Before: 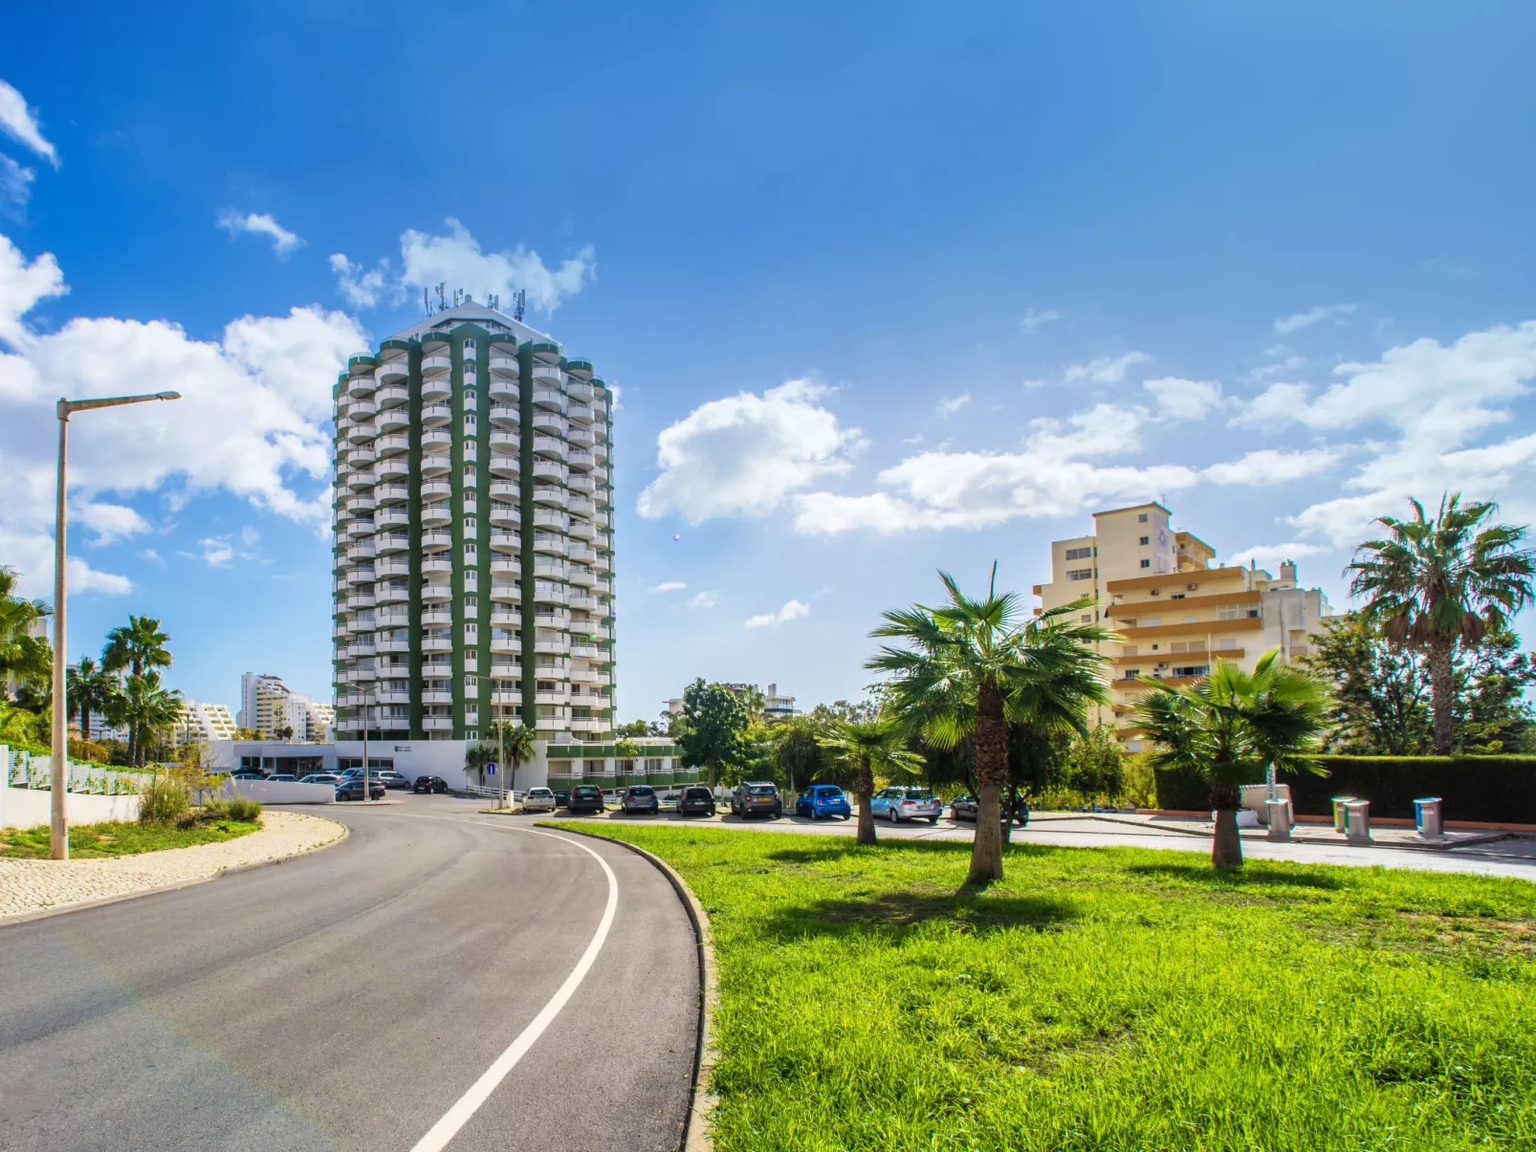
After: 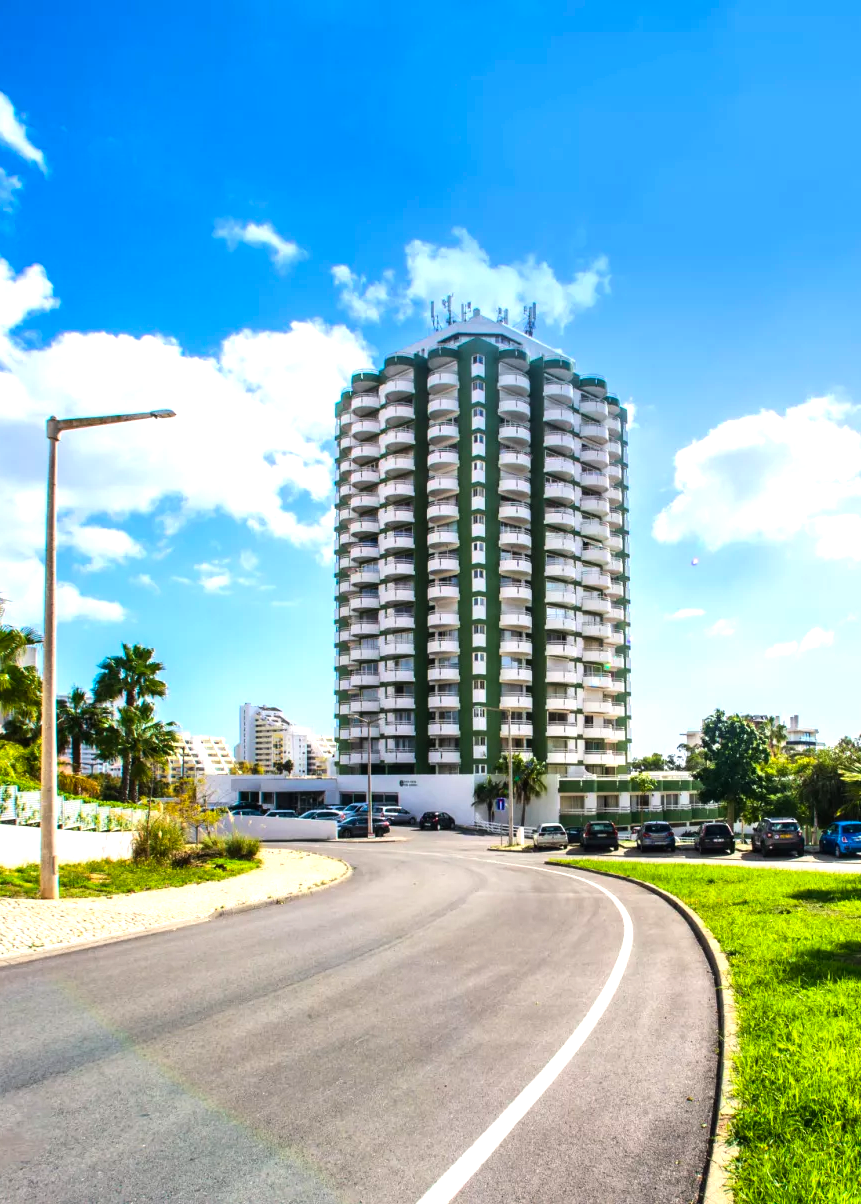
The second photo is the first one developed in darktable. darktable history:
crop: left 0.834%, right 45.512%, bottom 0.08%
tone equalizer: -8 EV -0.754 EV, -7 EV -0.7 EV, -6 EV -0.616 EV, -5 EV -0.404 EV, -3 EV 0.39 EV, -2 EV 0.6 EV, -1 EV 0.686 EV, +0 EV 0.739 EV, edges refinement/feathering 500, mask exposure compensation -1.57 EV, preserve details no
